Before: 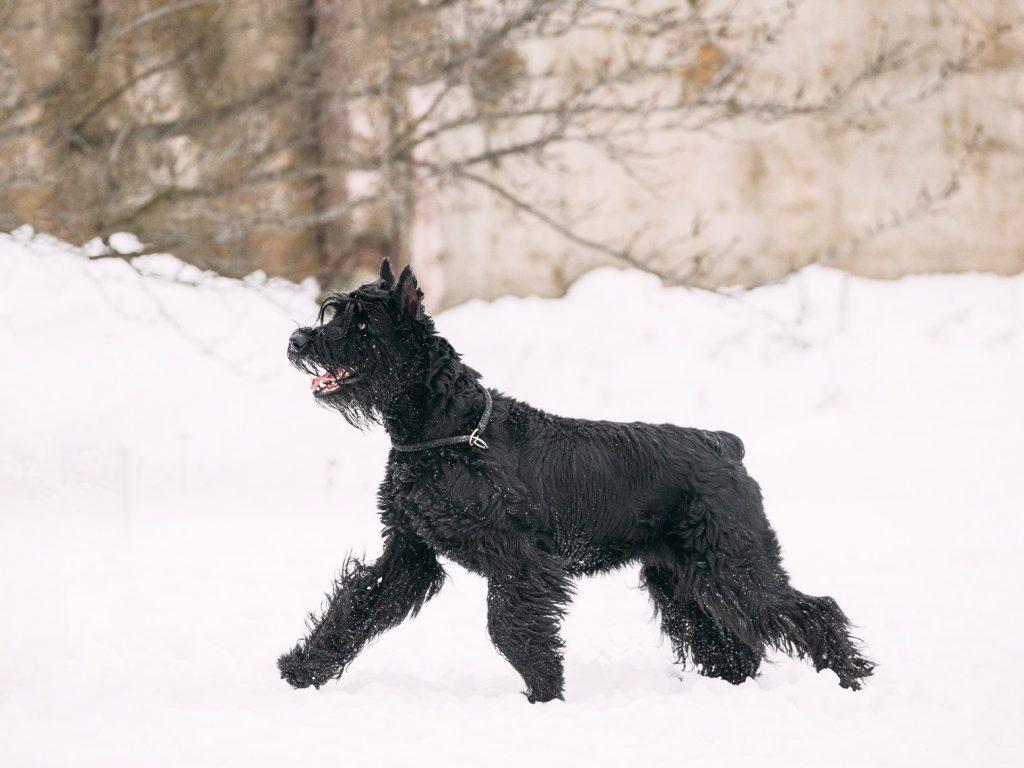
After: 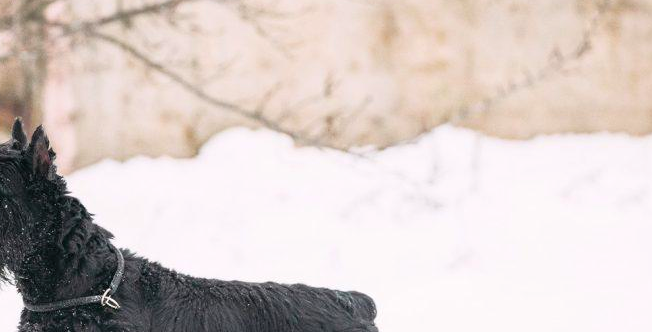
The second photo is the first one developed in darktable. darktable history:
contrast brightness saturation: contrast 0.07, brightness 0.08, saturation 0.18
crop: left 36.005%, top 18.293%, right 0.31%, bottom 38.444%
